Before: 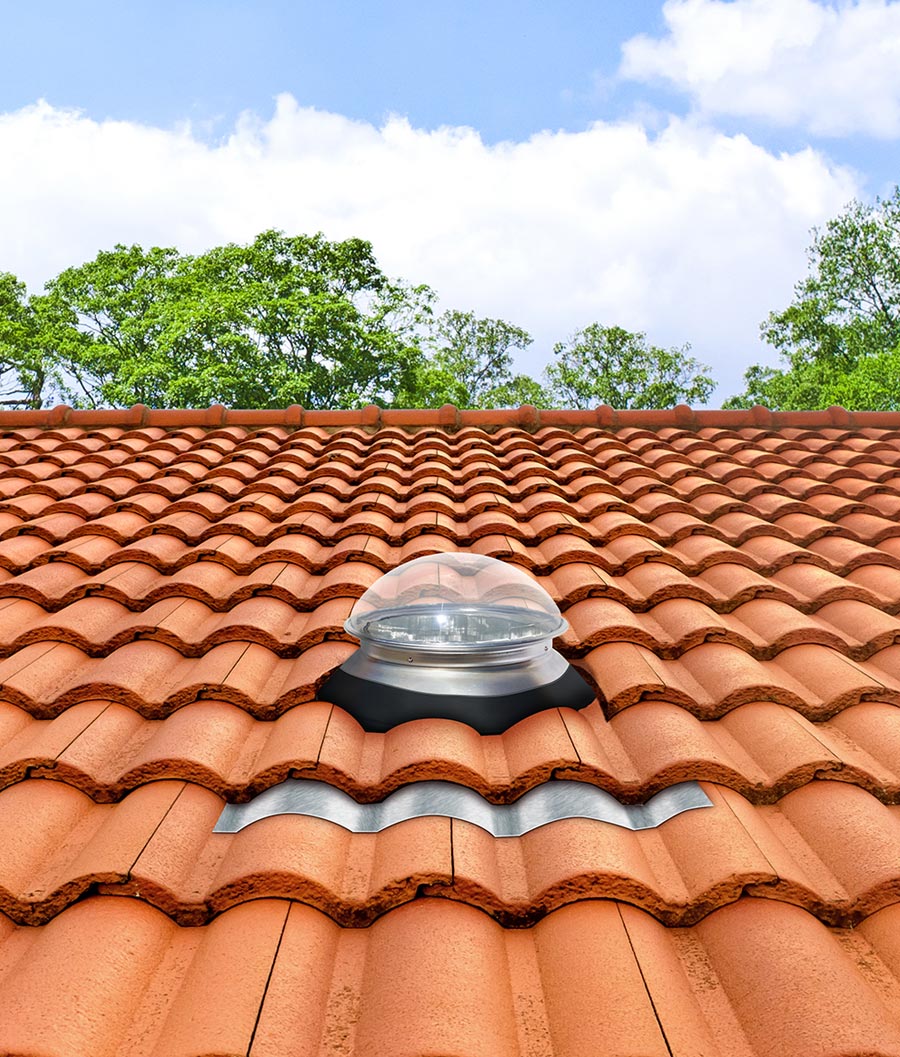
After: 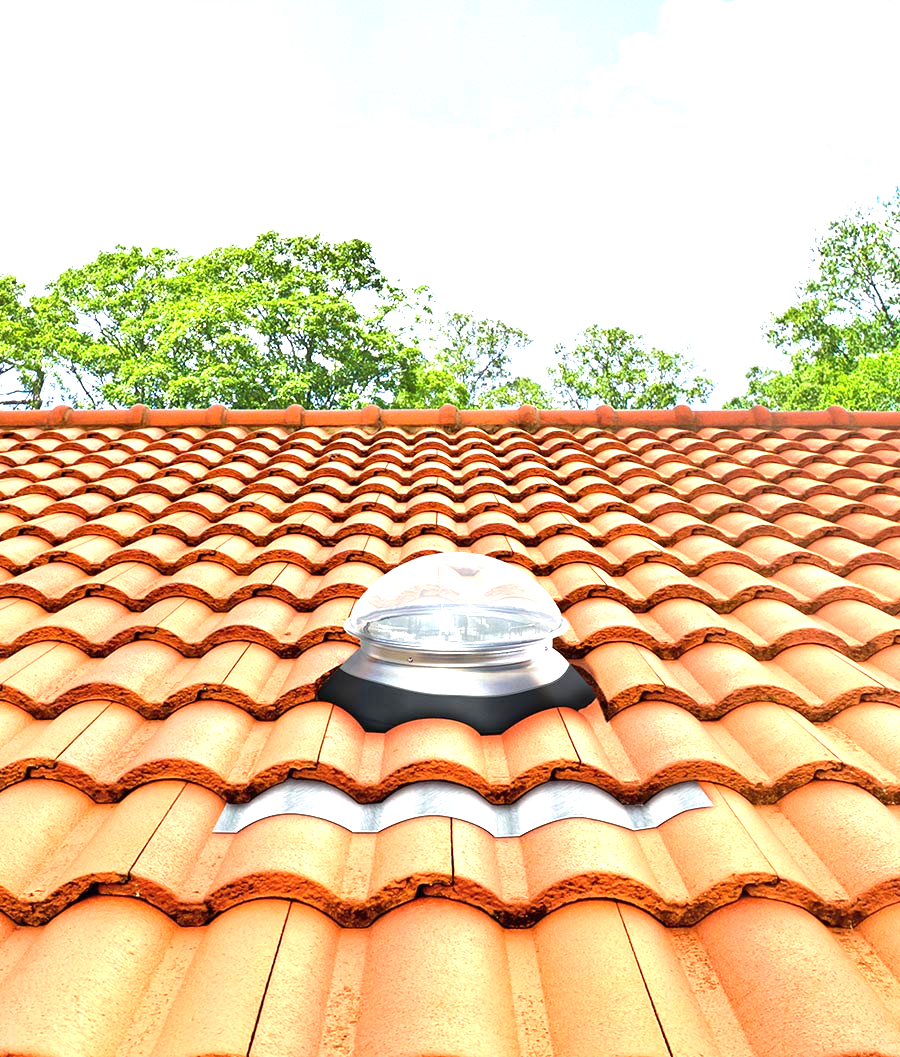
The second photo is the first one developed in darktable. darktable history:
exposure: black level correction 0, exposure 1.29 EV, compensate exposure bias true, compensate highlight preservation false
